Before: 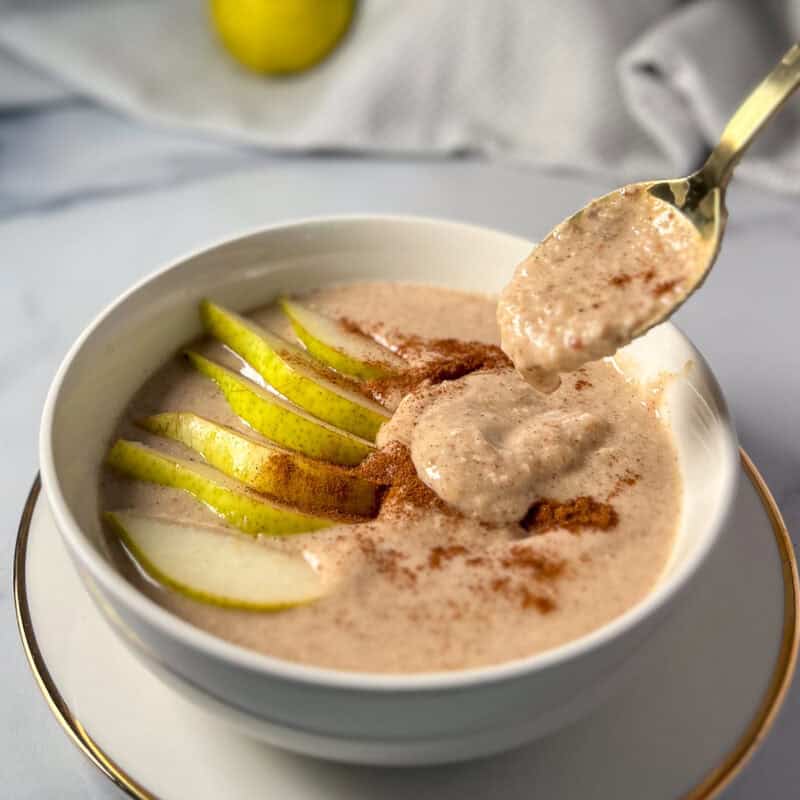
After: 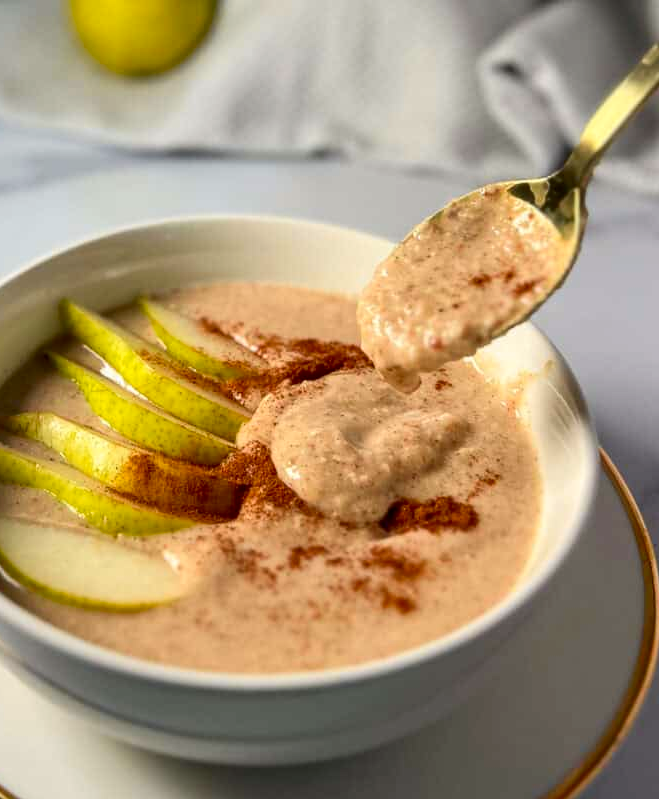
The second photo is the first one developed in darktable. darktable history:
crop: left 17.582%, bottom 0.031%
tone curve: curves: ch0 [(0, 0) (0.227, 0.17) (0.766, 0.774) (1, 1)]; ch1 [(0, 0) (0.114, 0.127) (0.437, 0.452) (0.498, 0.495) (0.579, 0.602) (1, 1)]; ch2 [(0, 0) (0.233, 0.259) (0.493, 0.492) (0.568, 0.596) (1, 1)], color space Lab, independent channels, preserve colors none
